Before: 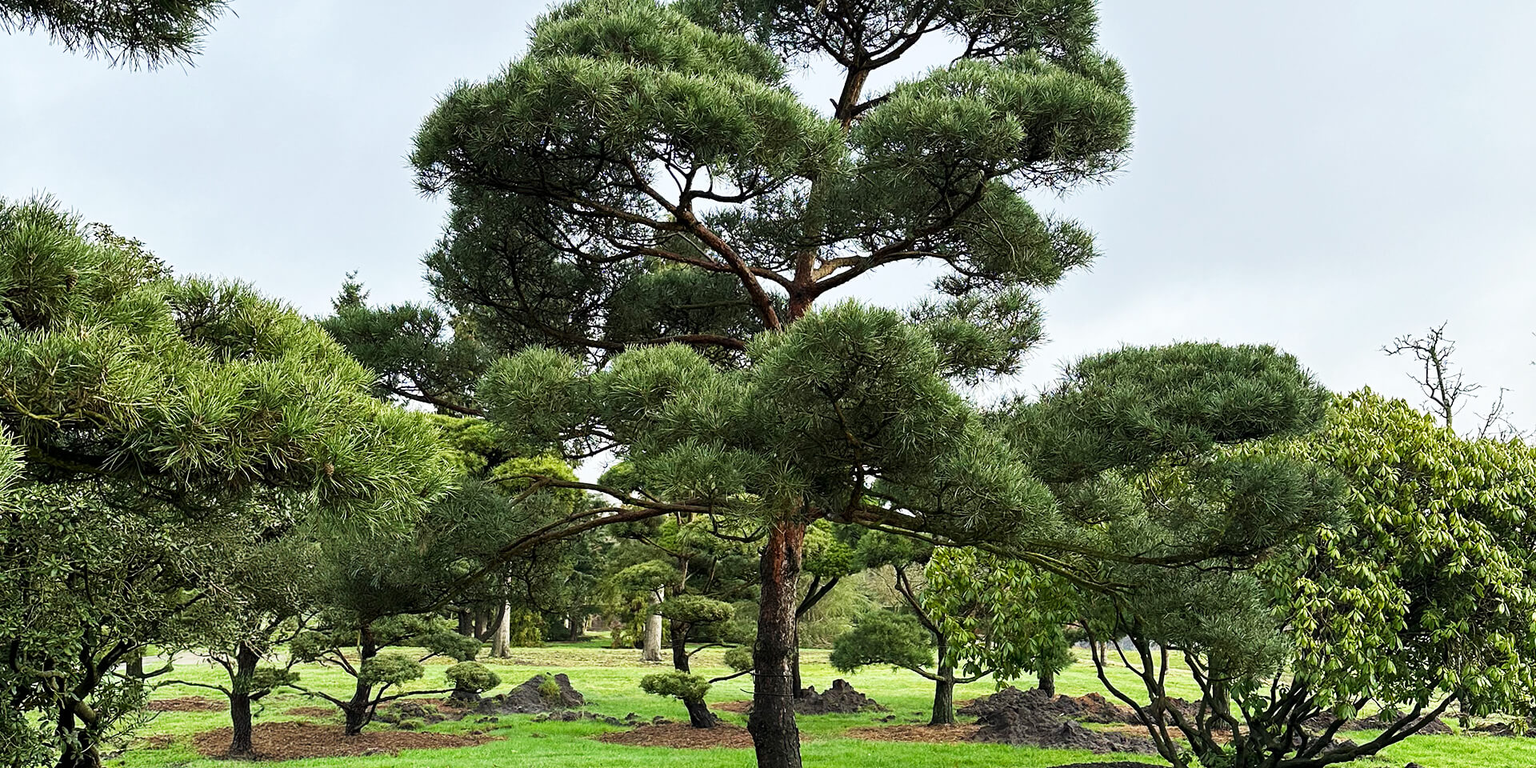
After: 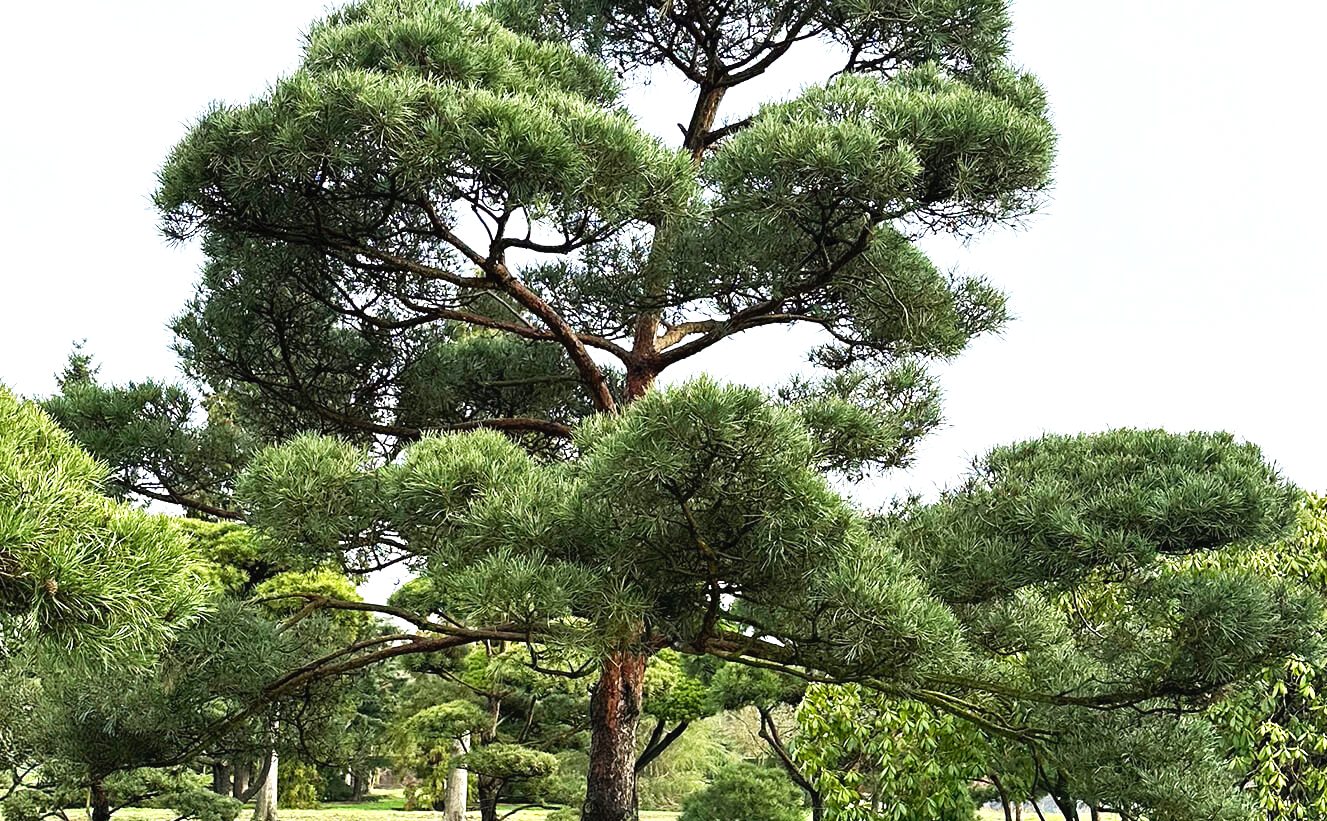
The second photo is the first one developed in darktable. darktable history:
exposure: exposure 0.463 EV, compensate highlight preservation false
crop: left 18.772%, right 12.083%, bottom 14.414%
tone curve: curves: ch0 [(0, 0) (0.003, 0.032) (0.011, 0.033) (0.025, 0.036) (0.044, 0.046) (0.069, 0.069) (0.1, 0.108) (0.136, 0.157) (0.177, 0.208) (0.224, 0.256) (0.277, 0.313) (0.335, 0.379) (0.399, 0.444) (0.468, 0.514) (0.543, 0.595) (0.623, 0.687) (0.709, 0.772) (0.801, 0.854) (0.898, 0.933) (1, 1)], preserve colors none
